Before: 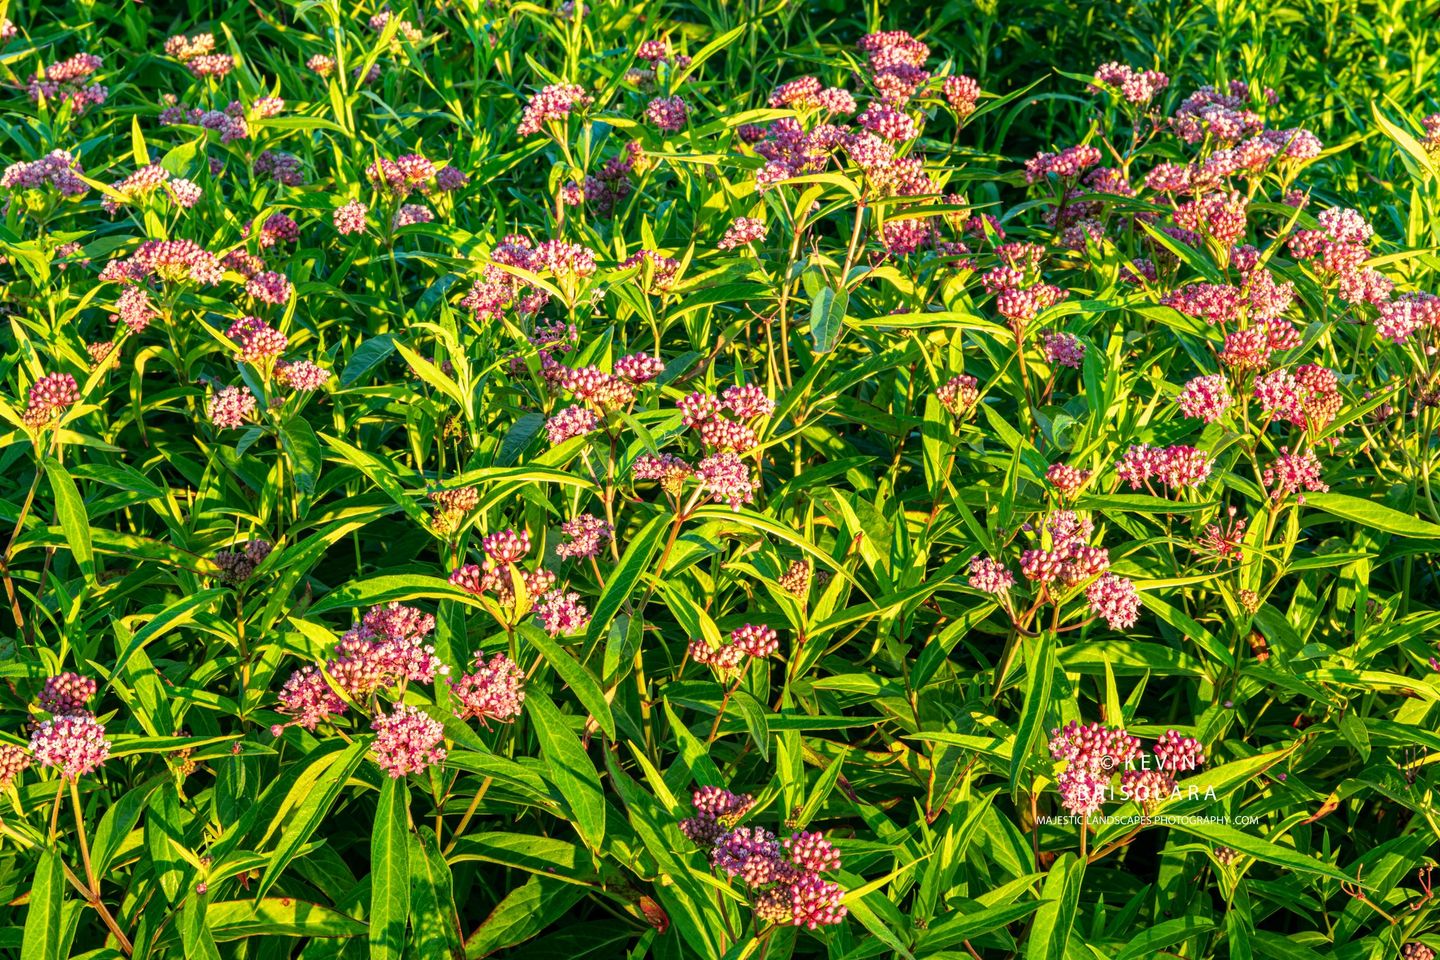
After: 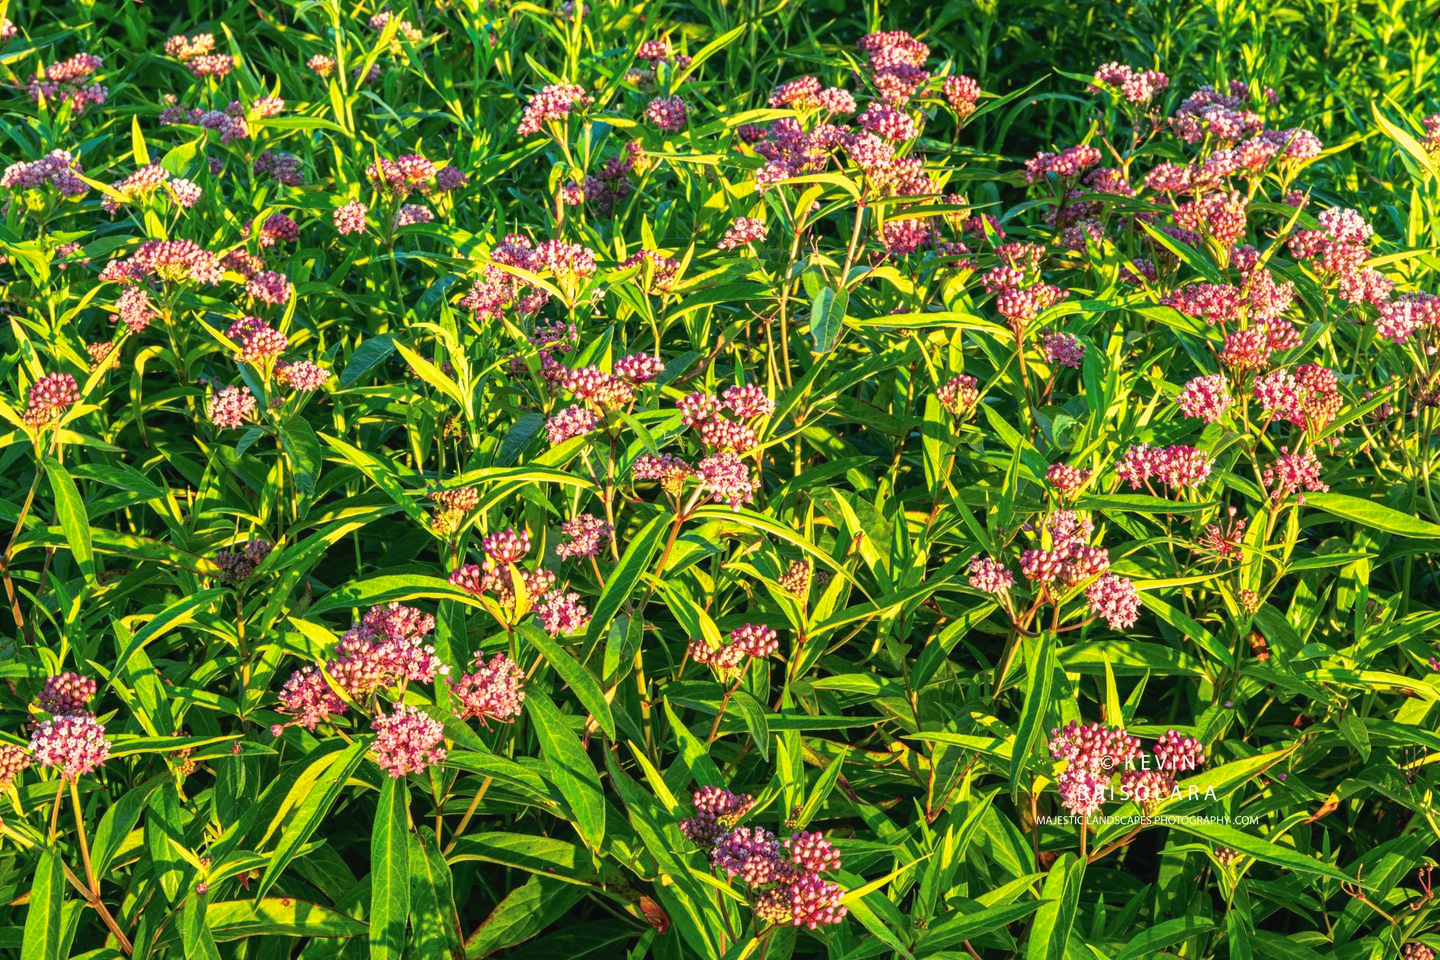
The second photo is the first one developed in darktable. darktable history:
tone curve: curves: ch0 [(0, 0.024) (0.119, 0.146) (0.474, 0.464) (0.718, 0.721) (0.817, 0.839) (1, 0.998)]; ch1 [(0, 0) (0.377, 0.416) (0.439, 0.451) (0.477, 0.477) (0.501, 0.497) (0.538, 0.544) (0.58, 0.602) (0.664, 0.676) (0.783, 0.804) (1, 1)]; ch2 [(0, 0) (0.38, 0.405) (0.463, 0.456) (0.498, 0.497) (0.524, 0.535) (0.578, 0.576) (0.648, 0.665) (1, 1)], preserve colors none
